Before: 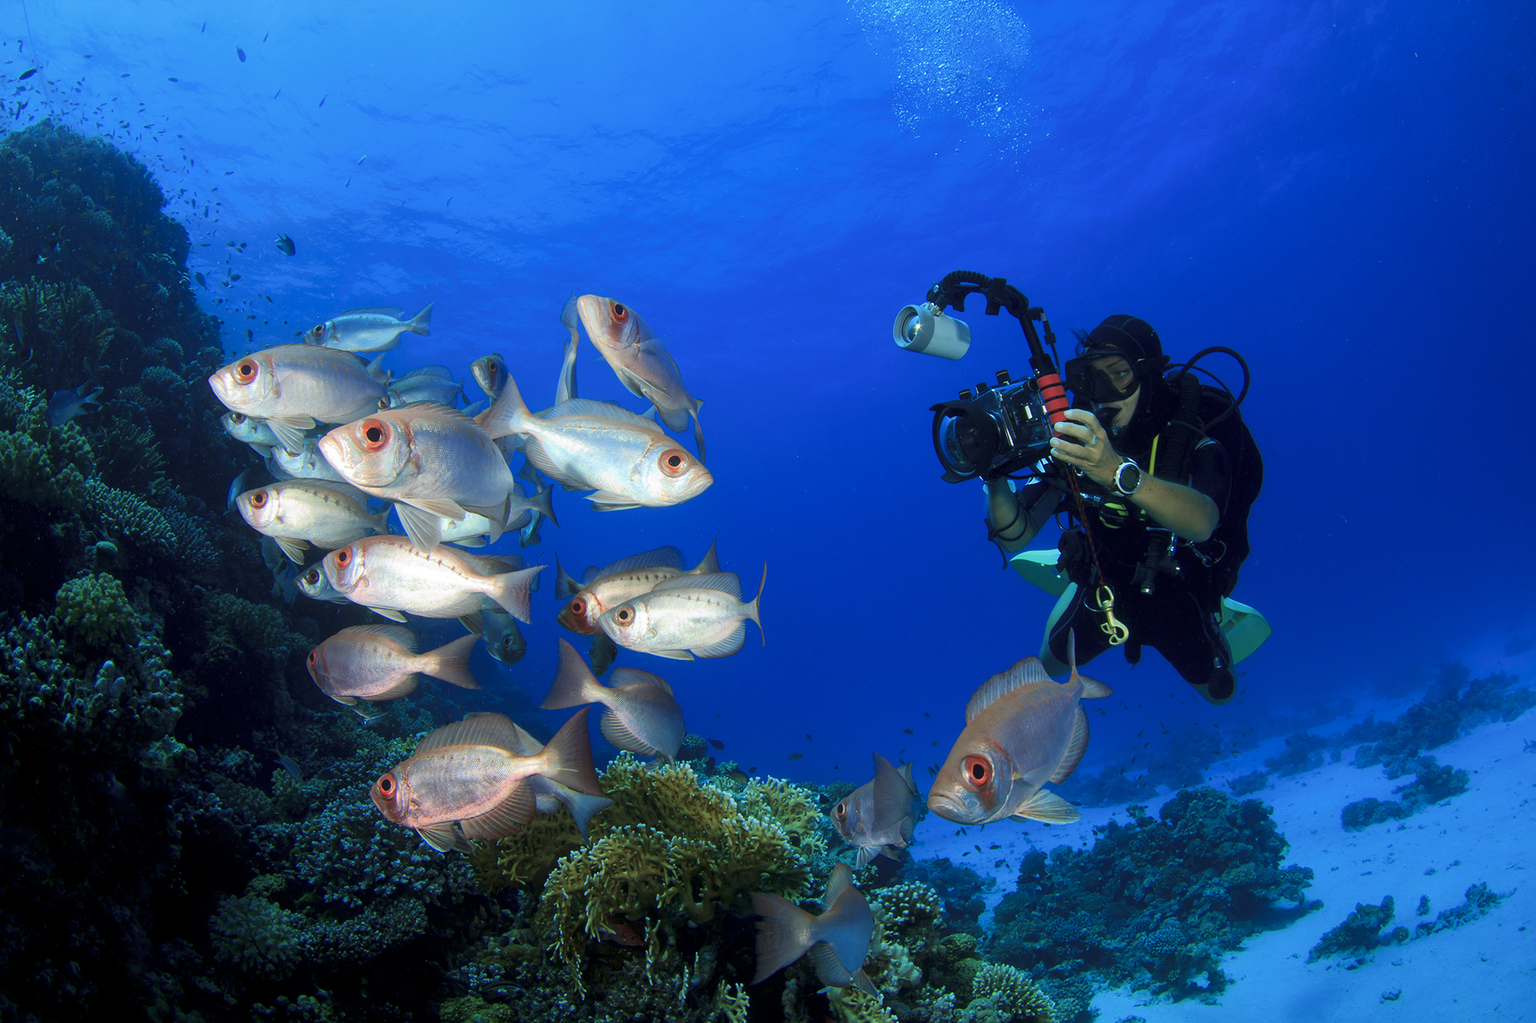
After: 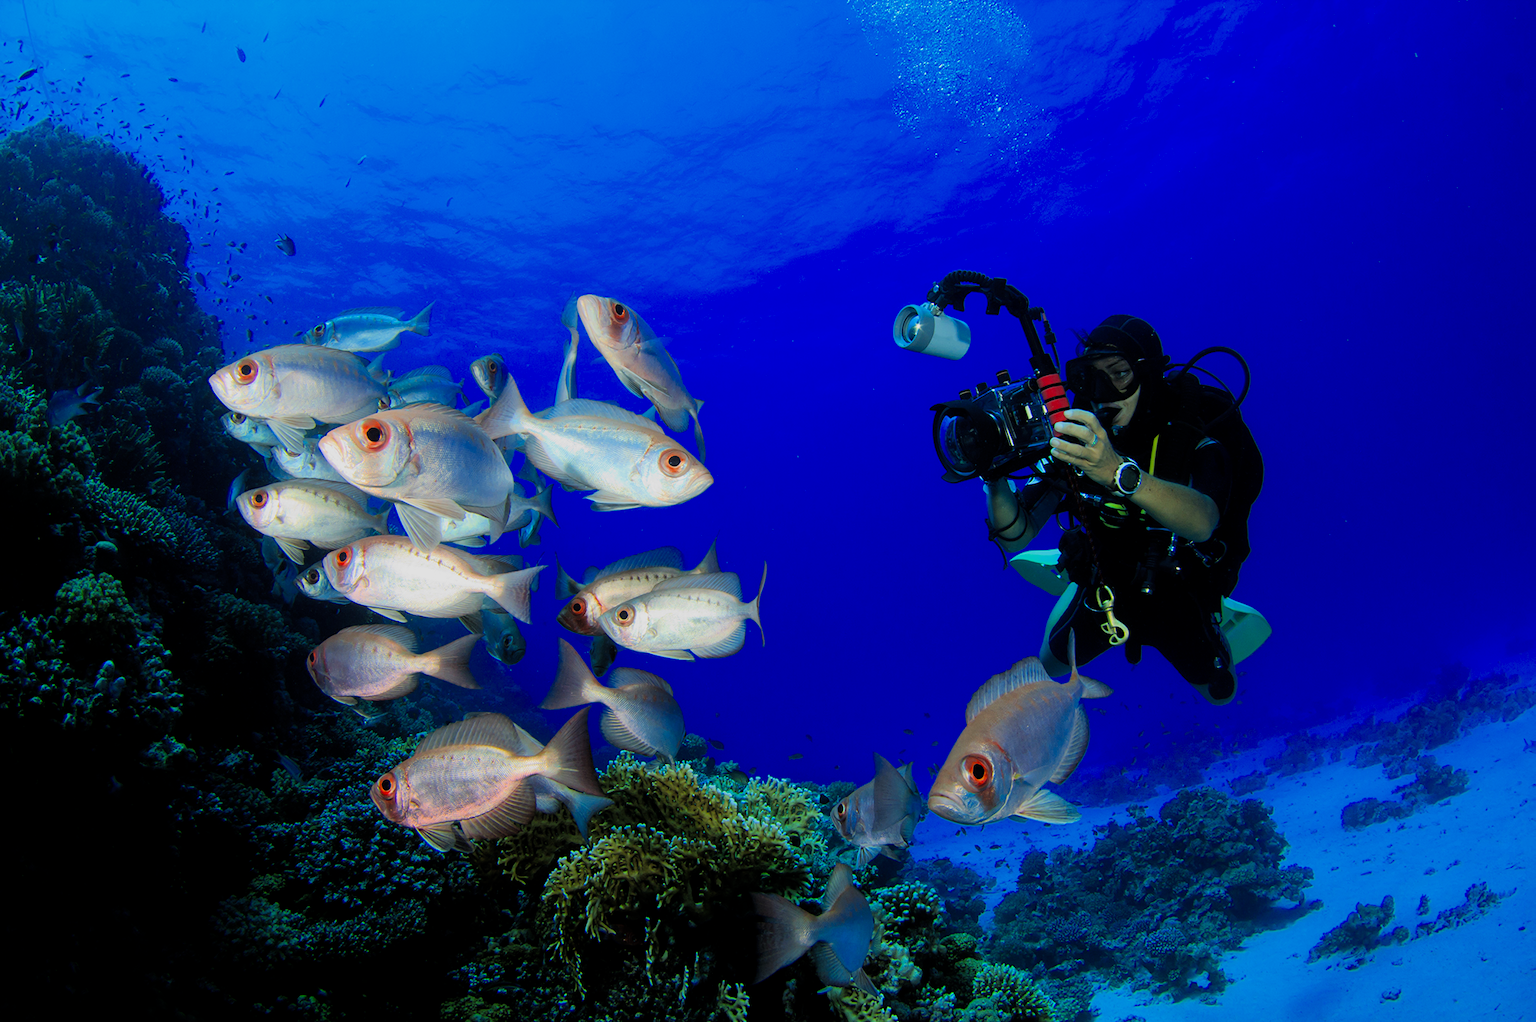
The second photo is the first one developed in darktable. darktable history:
filmic rgb: black relative exposure -7.75 EV, white relative exposure 4.4 EV, threshold 3 EV, target black luminance 0%, hardness 3.76, latitude 50.51%, contrast 1.074, highlights saturation mix 10%, shadows ↔ highlights balance -0.22%, color science v4 (2020), enable highlight reconstruction true
bloom: size 13.65%, threshold 98.39%, strength 4.82%
